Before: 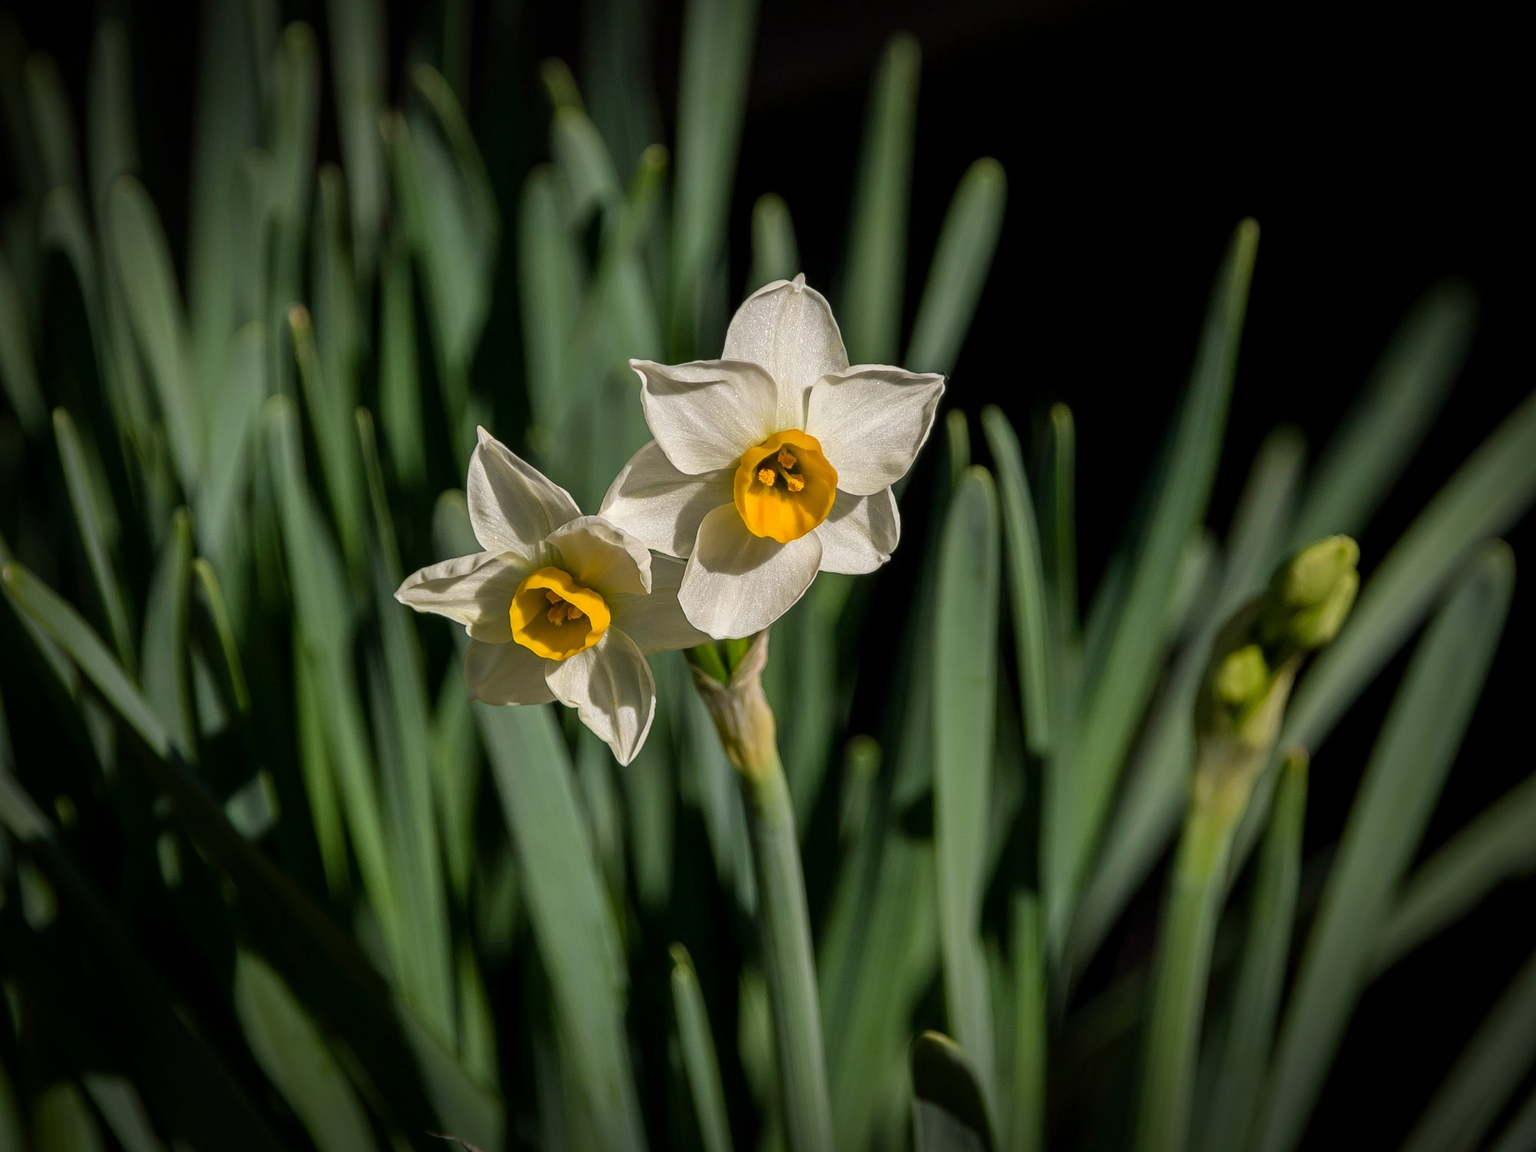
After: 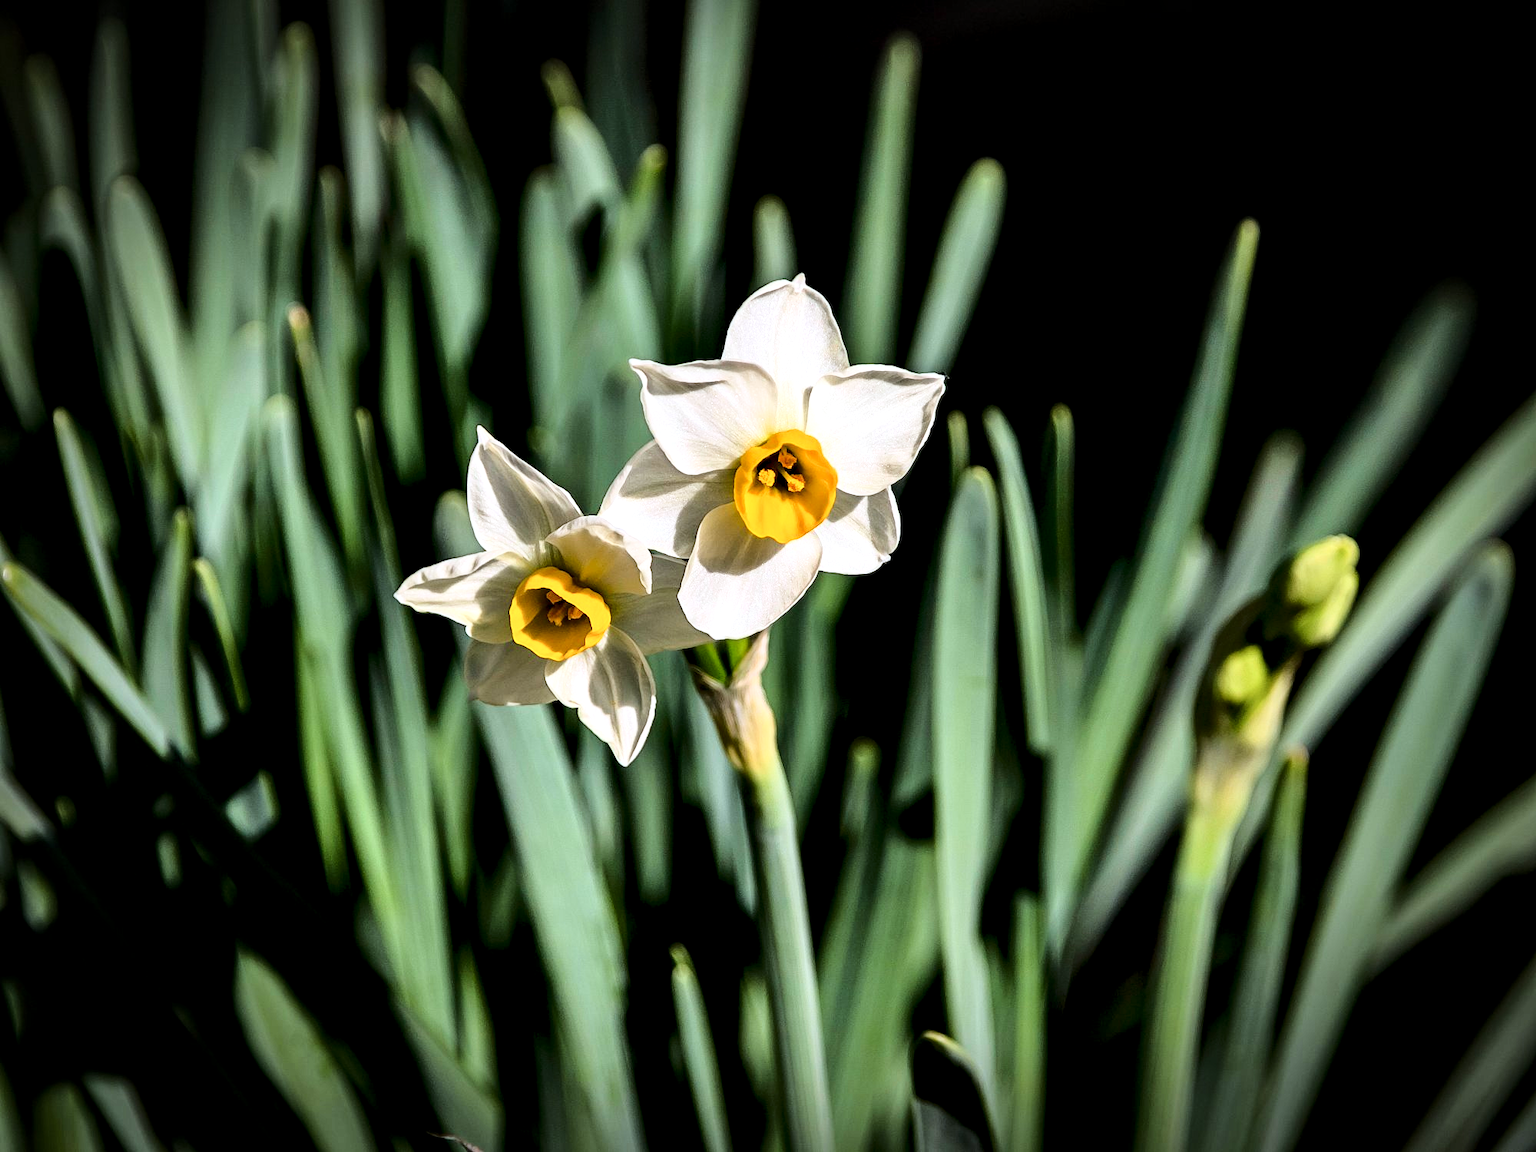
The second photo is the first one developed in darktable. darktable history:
base curve: curves: ch0 [(0, 0) (0.028, 0.03) (0.121, 0.232) (0.46, 0.748) (0.859, 0.968) (1, 1)]
color correction: highlights a* -0.854, highlights b* -8.83
contrast equalizer: y [[0.6 ×6], [0.55 ×6], [0 ×6], [0 ×6], [0 ×6]]
